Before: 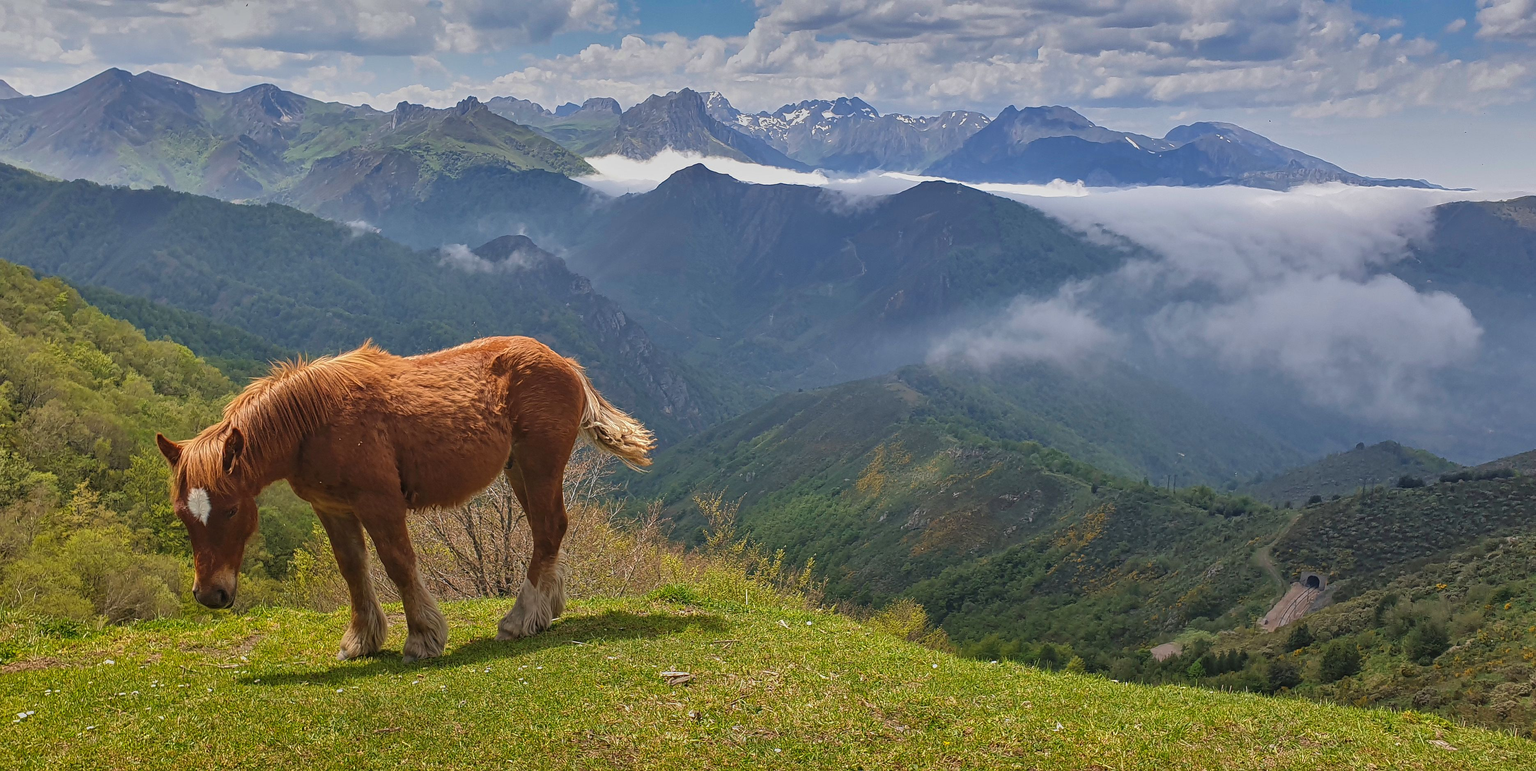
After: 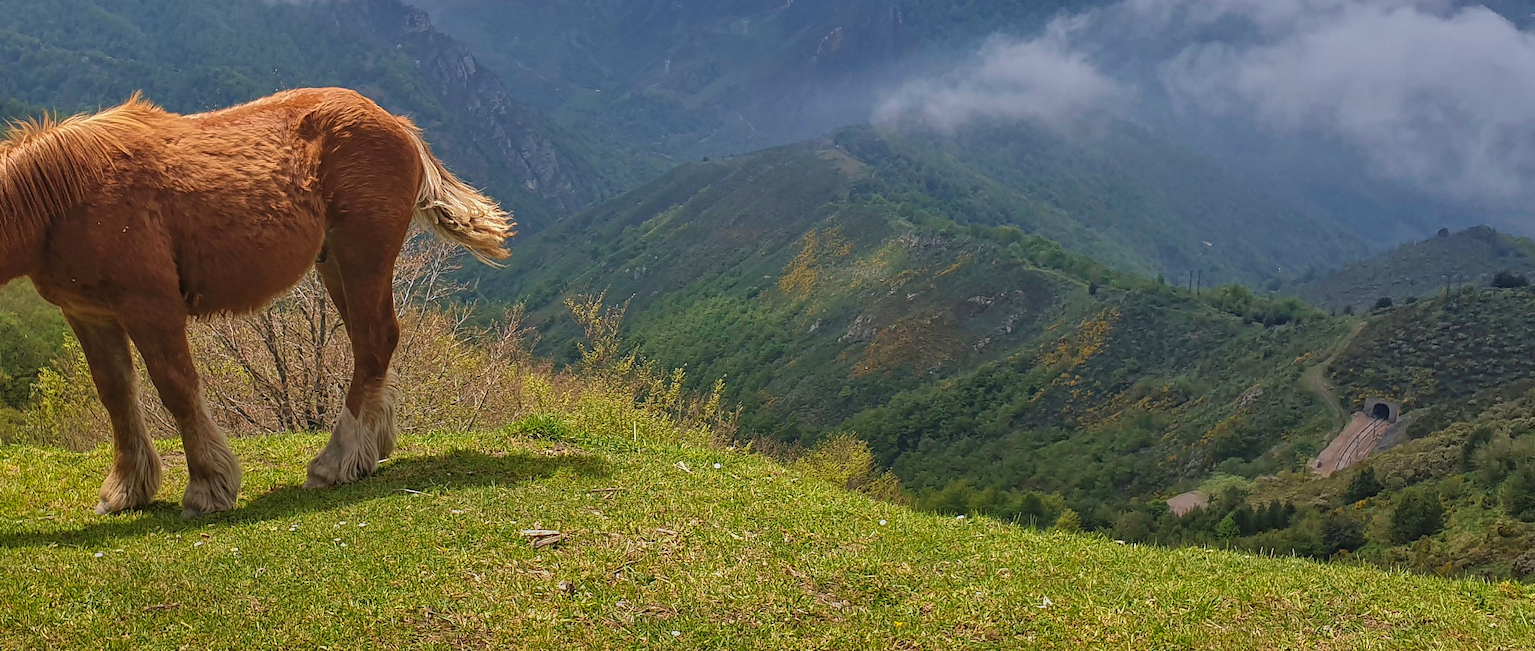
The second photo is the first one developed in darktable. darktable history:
velvia: strength 15.67%
crop and rotate: left 17.247%, top 34.986%, right 6.835%, bottom 0.845%
